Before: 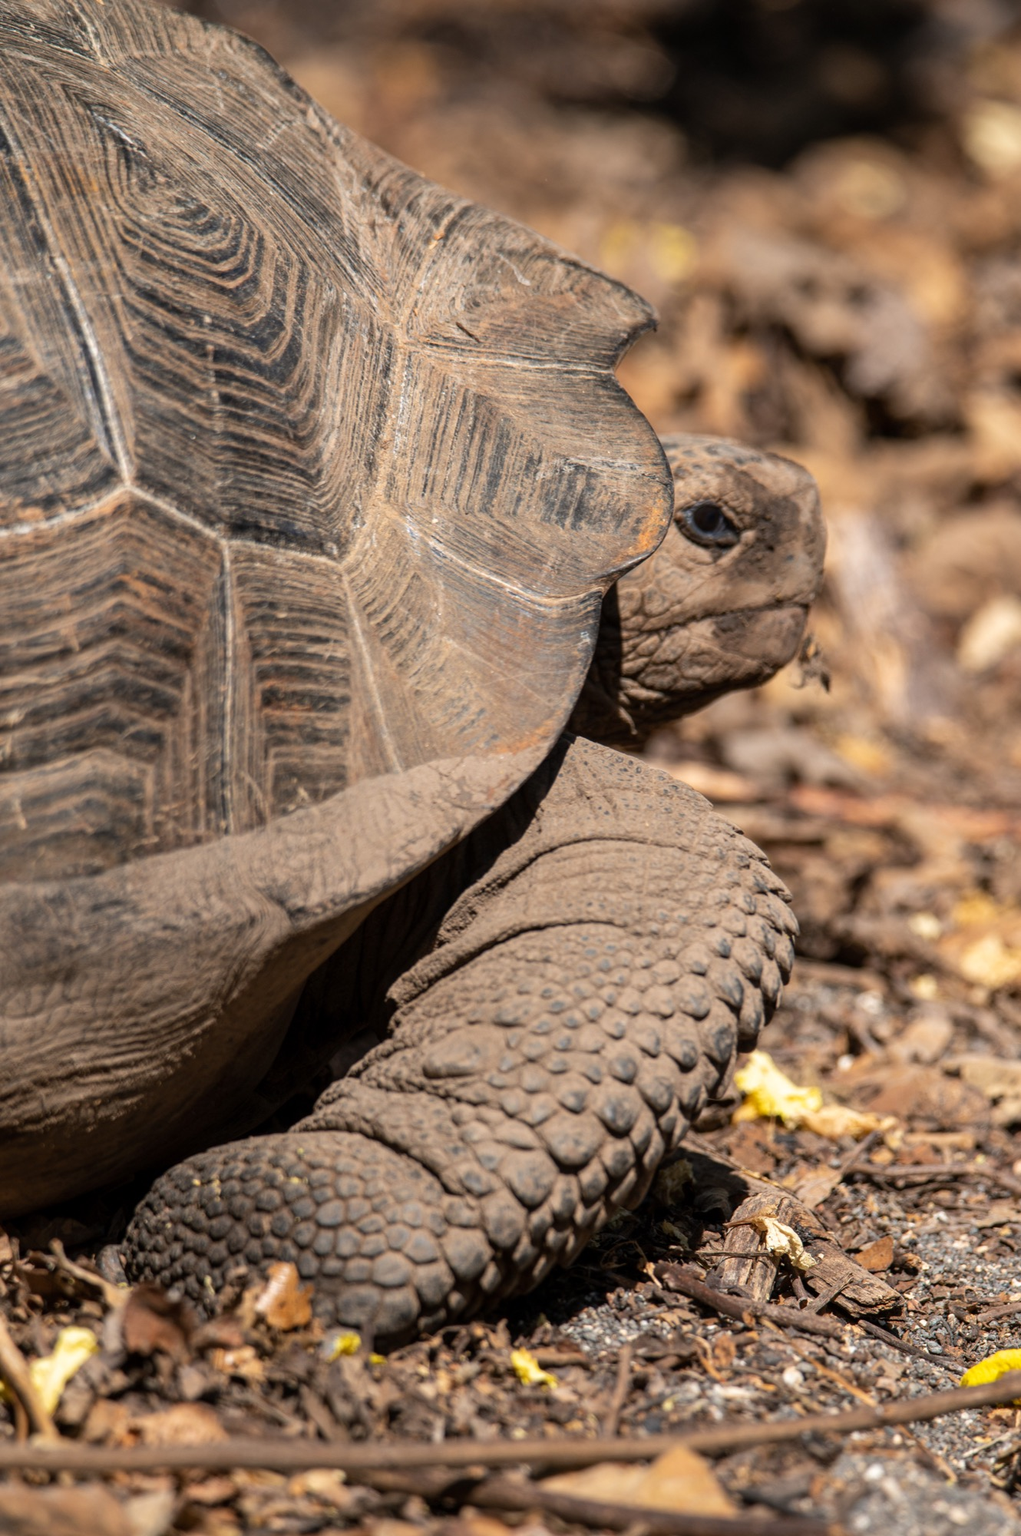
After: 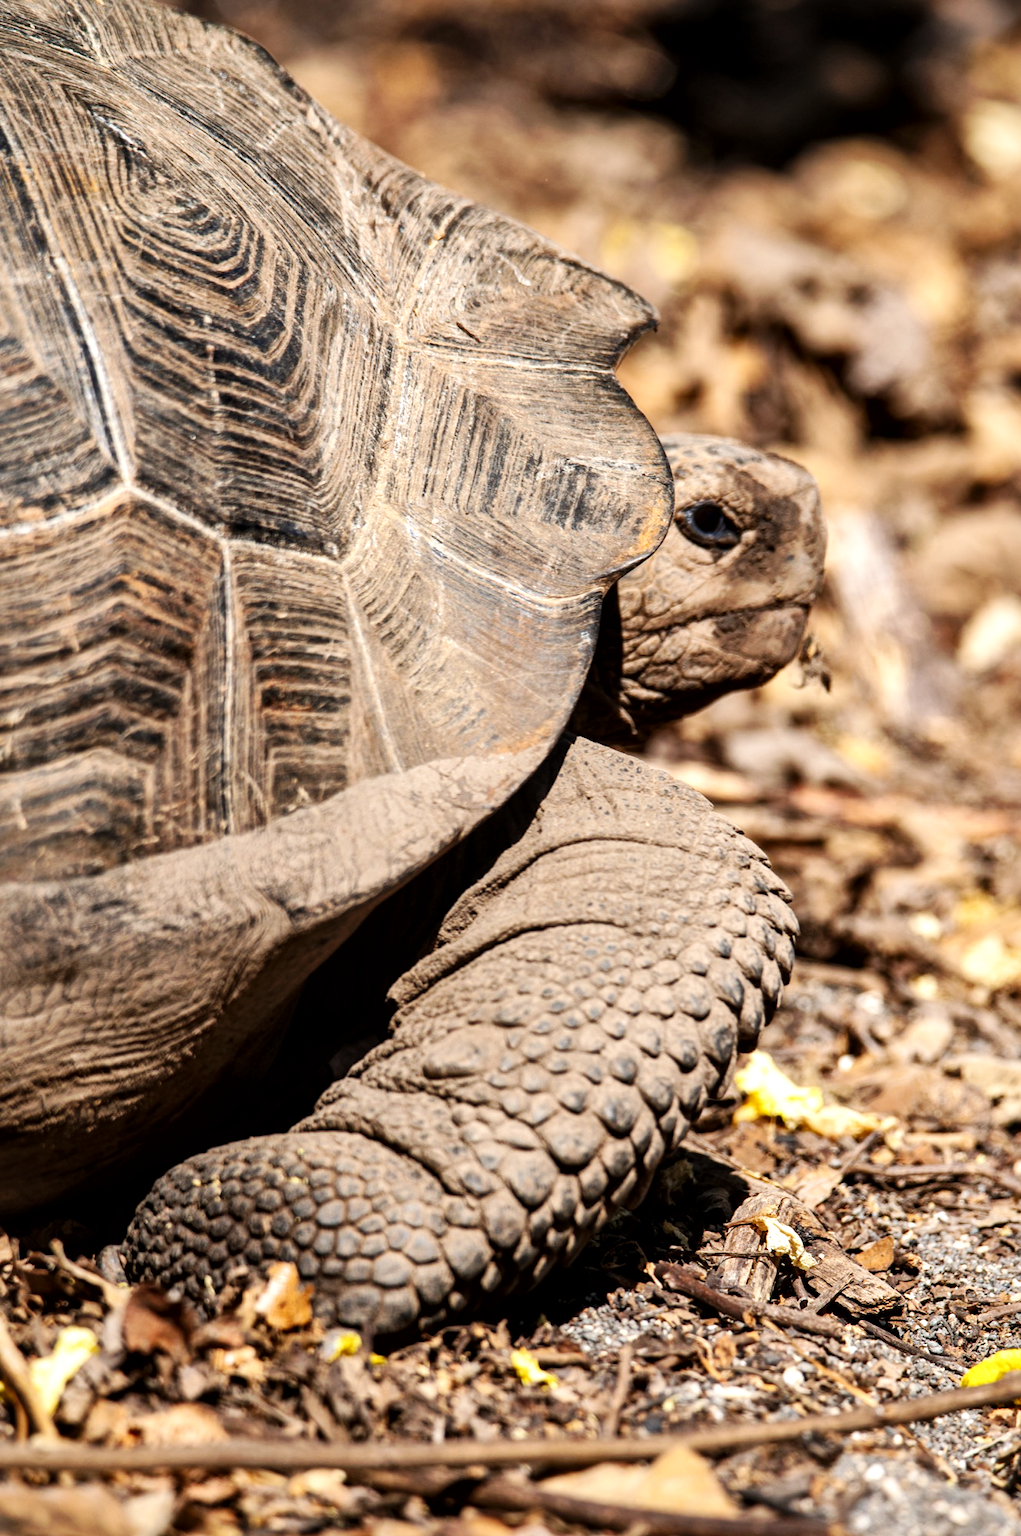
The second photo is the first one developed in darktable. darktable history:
local contrast: mode bilateral grid, contrast 26, coarseness 60, detail 151%, midtone range 0.2
base curve: curves: ch0 [(0, 0) (0.032, 0.025) (0.121, 0.166) (0.206, 0.329) (0.605, 0.79) (1, 1)], preserve colors none
tone equalizer: -8 EV -0.545 EV
